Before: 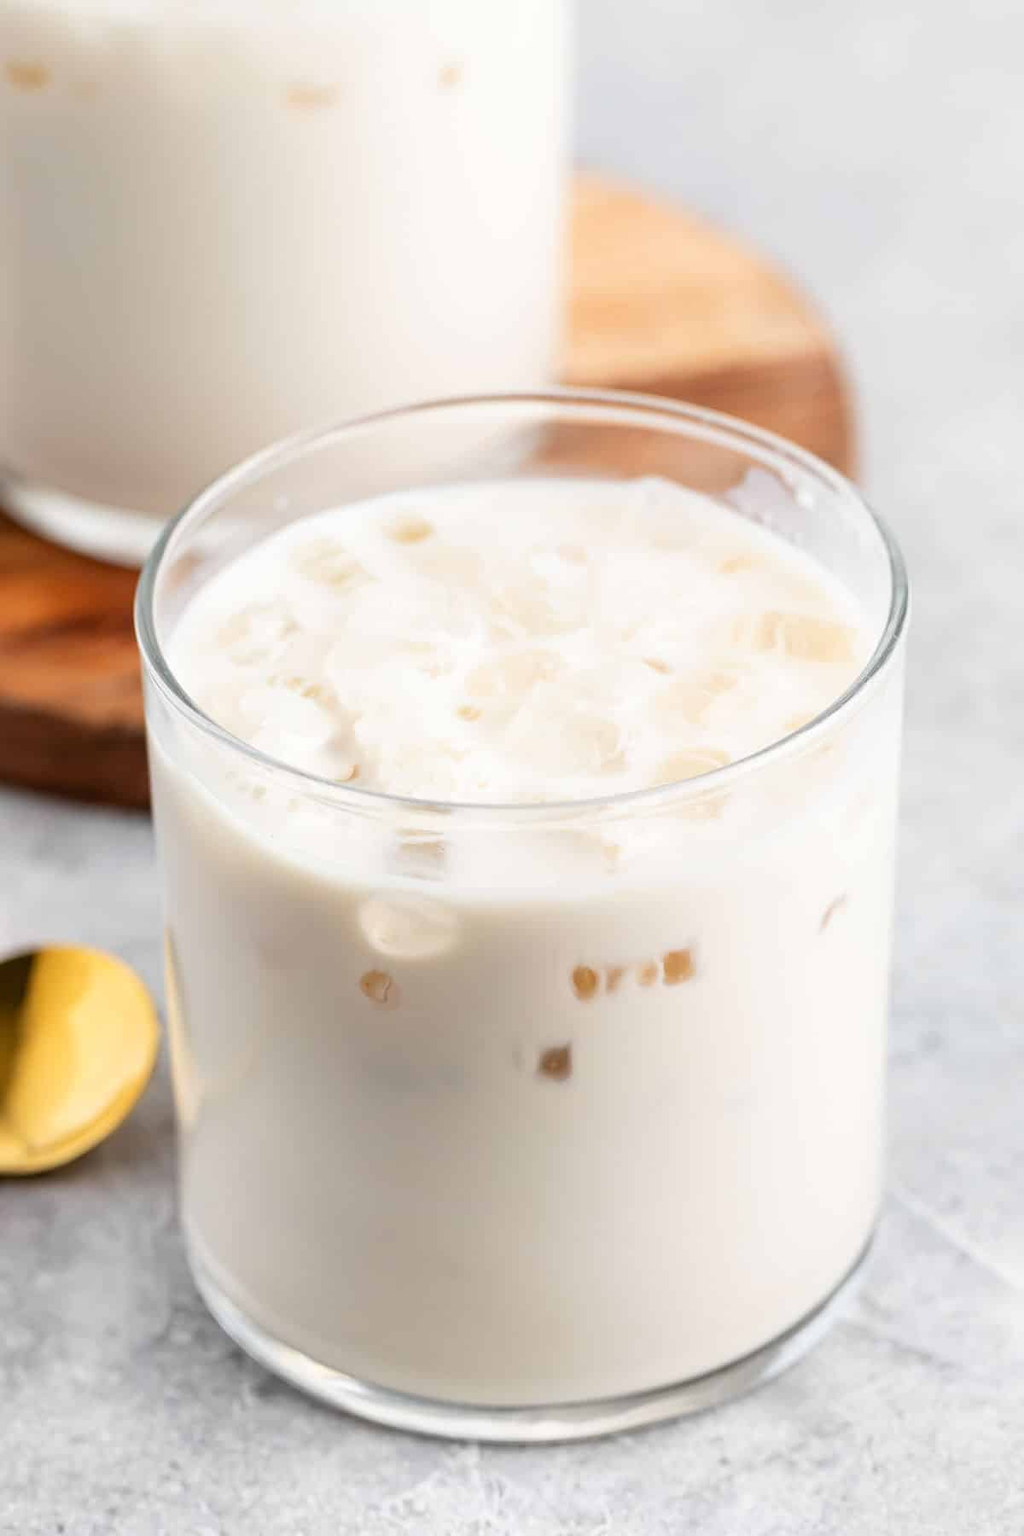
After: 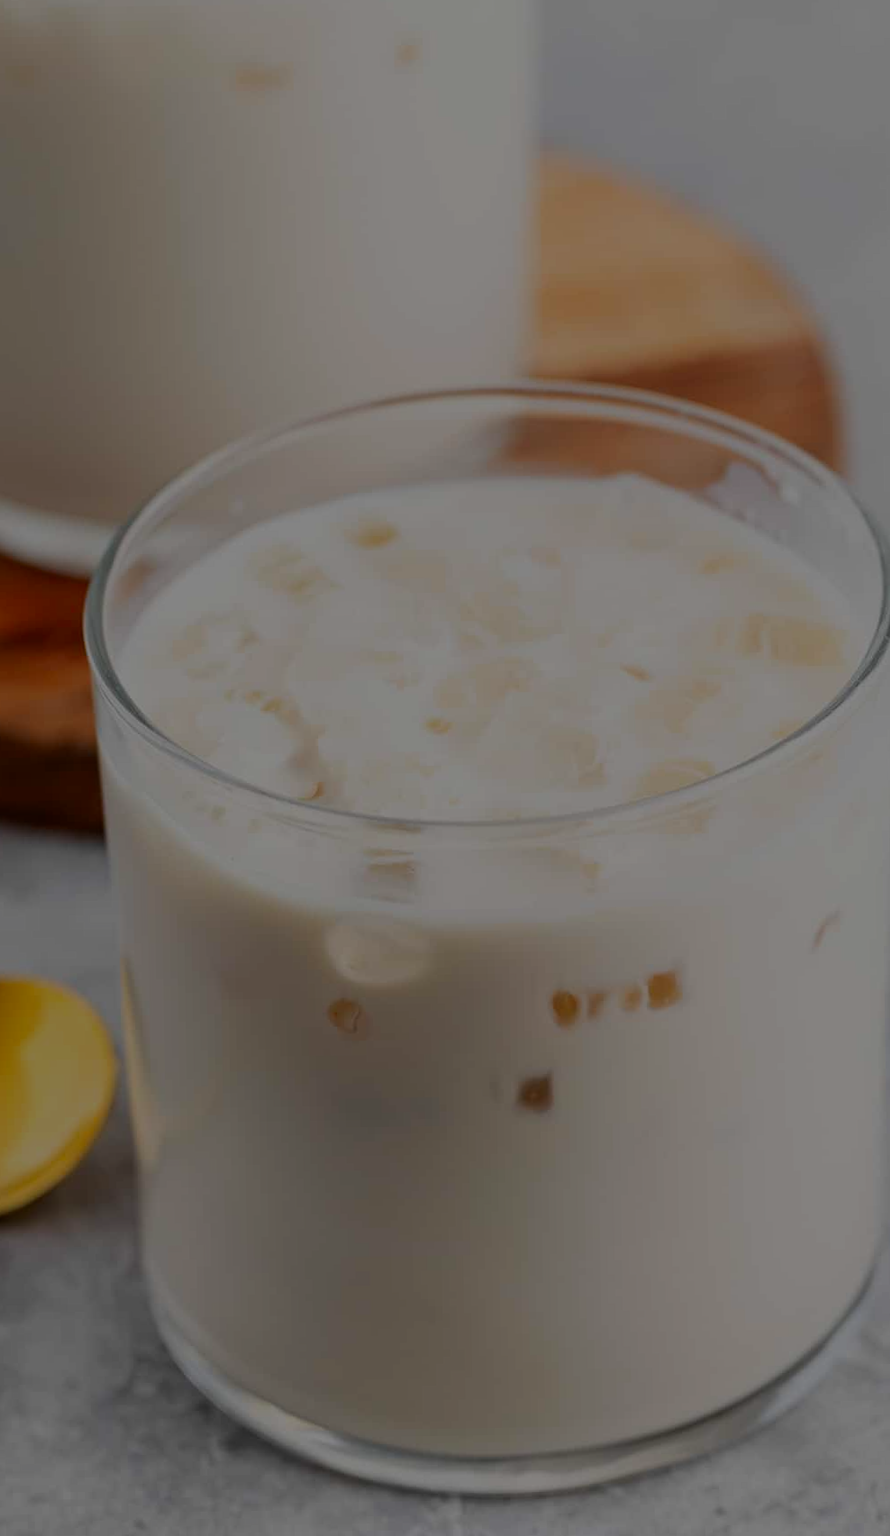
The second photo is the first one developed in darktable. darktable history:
crop and rotate: angle 0.893°, left 4.197%, top 0.651%, right 11.48%, bottom 2.419%
color correction: highlights b* -0.026, saturation 1.29
exposure: exposure -2.059 EV, compensate highlight preservation false
